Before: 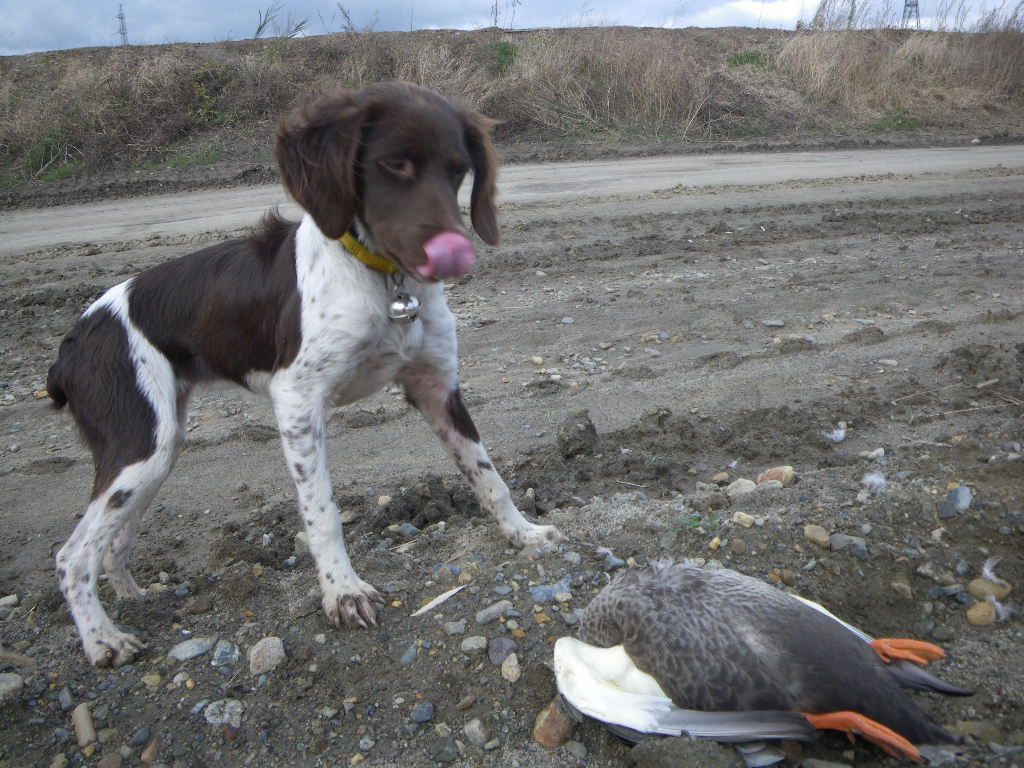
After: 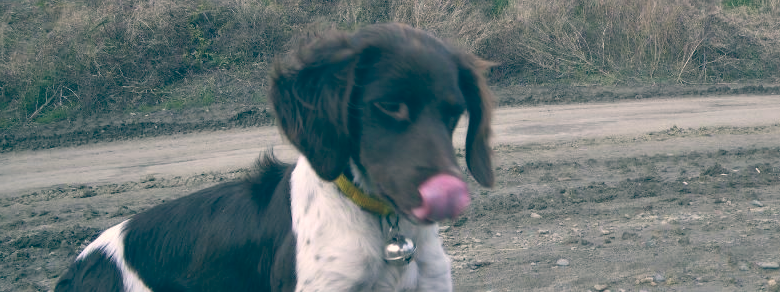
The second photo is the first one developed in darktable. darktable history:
shadows and highlights: low approximation 0.01, soften with gaussian
color balance: lift [1.006, 0.985, 1.002, 1.015], gamma [1, 0.953, 1.008, 1.047], gain [1.076, 1.13, 1.004, 0.87]
crop: left 0.579%, top 7.627%, right 23.167%, bottom 54.275%
